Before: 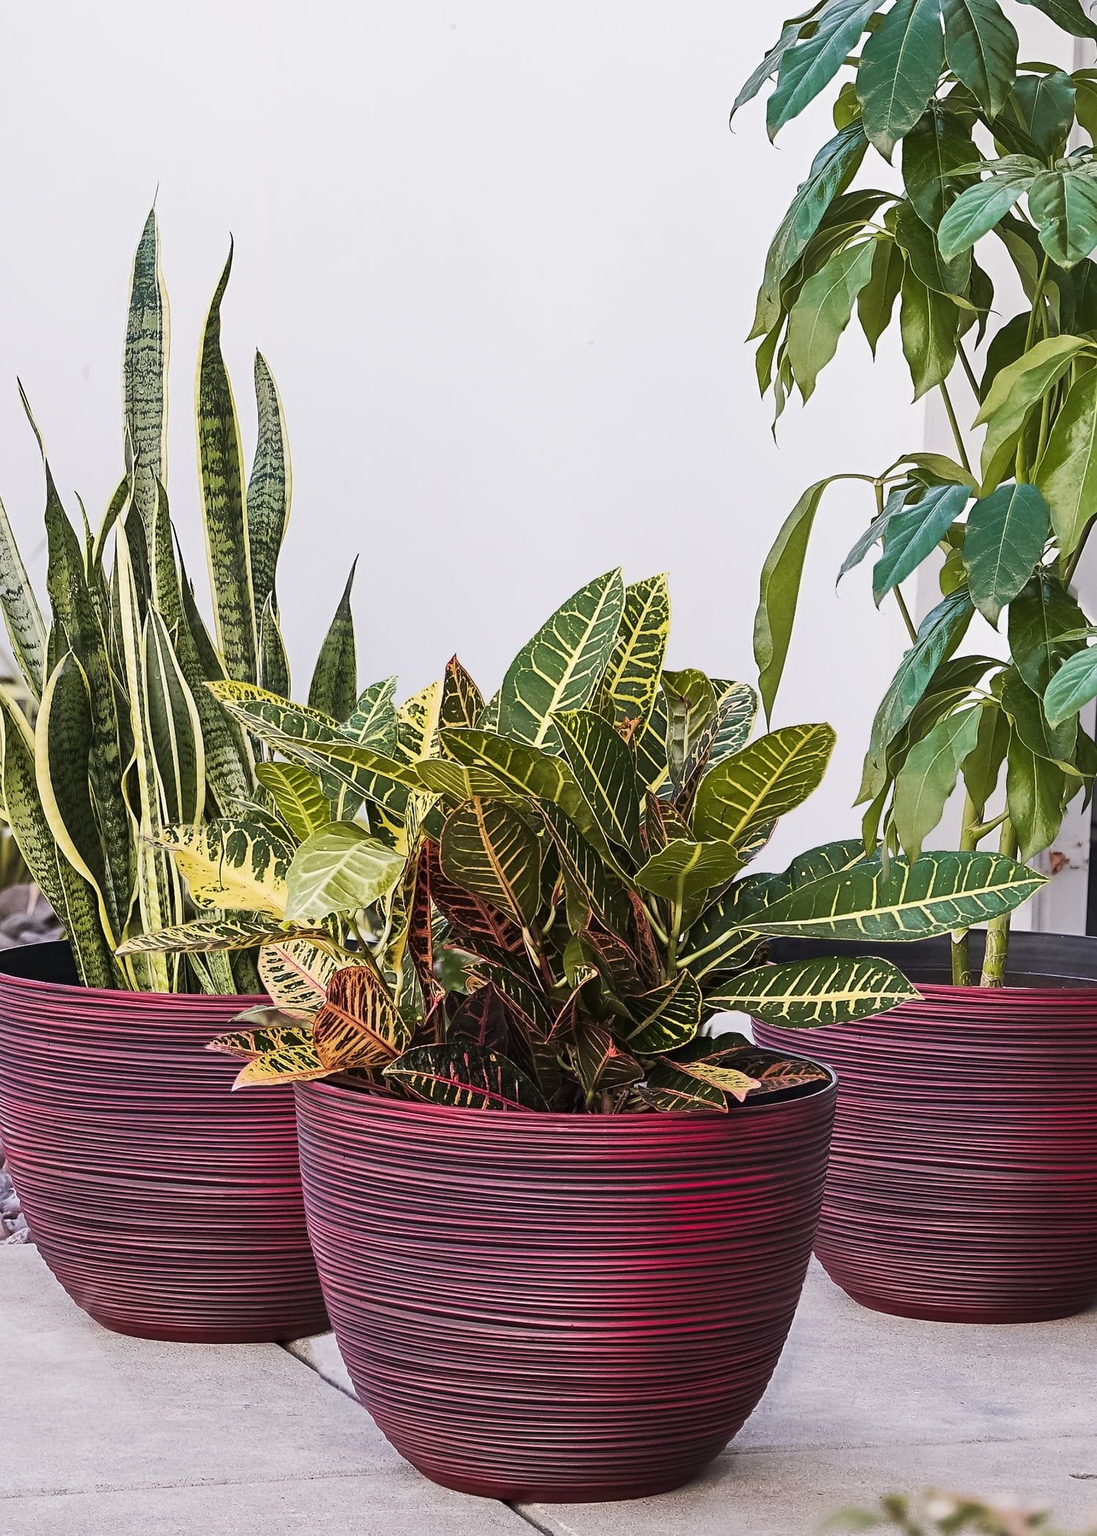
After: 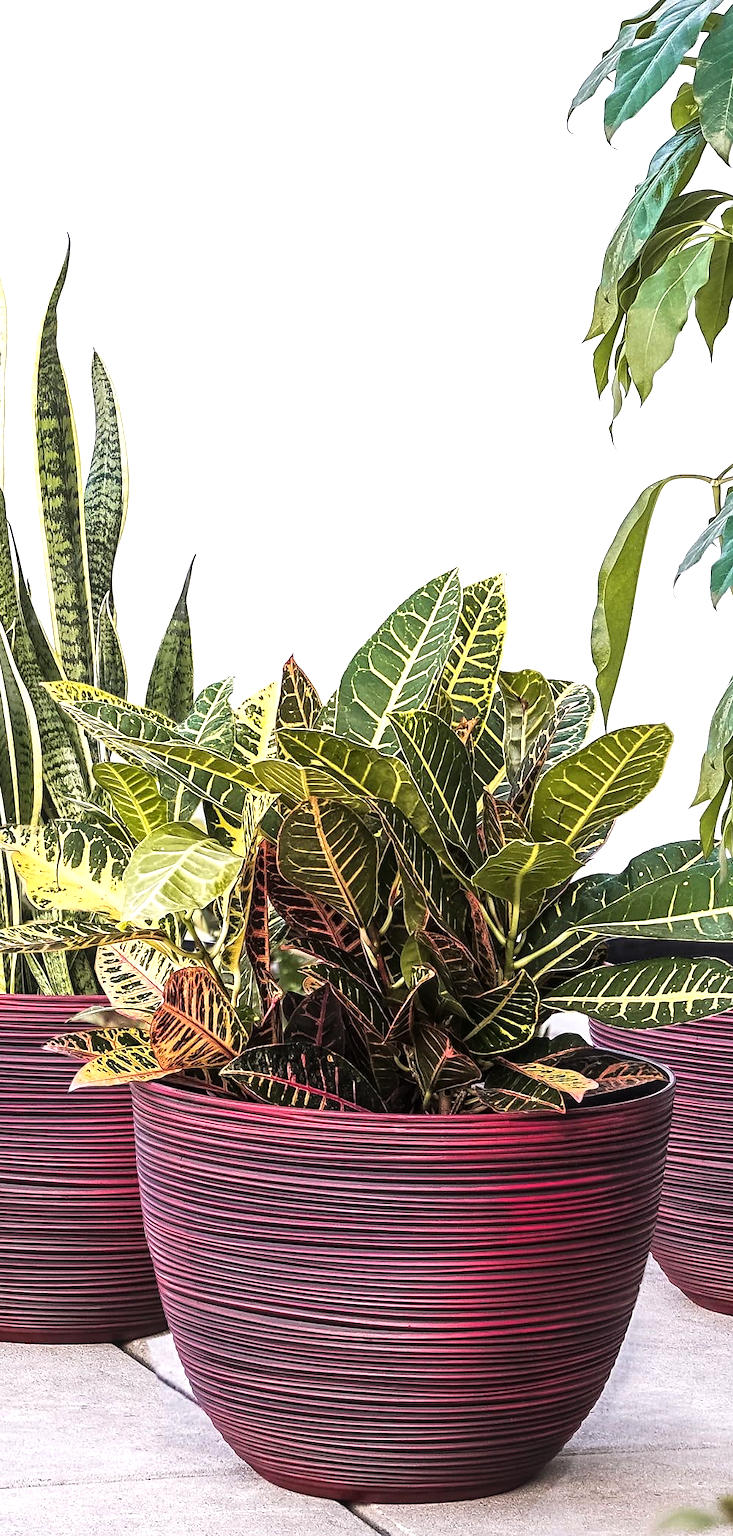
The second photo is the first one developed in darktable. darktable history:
tone equalizer: -8 EV -0.754 EV, -7 EV -0.705 EV, -6 EV -0.568 EV, -5 EV -0.392 EV, -3 EV 0.386 EV, -2 EV 0.6 EV, -1 EV 0.688 EV, +0 EV 0.754 EV
local contrast: on, module defaults
crop and rotate: left 14.978%, right 18.114%
